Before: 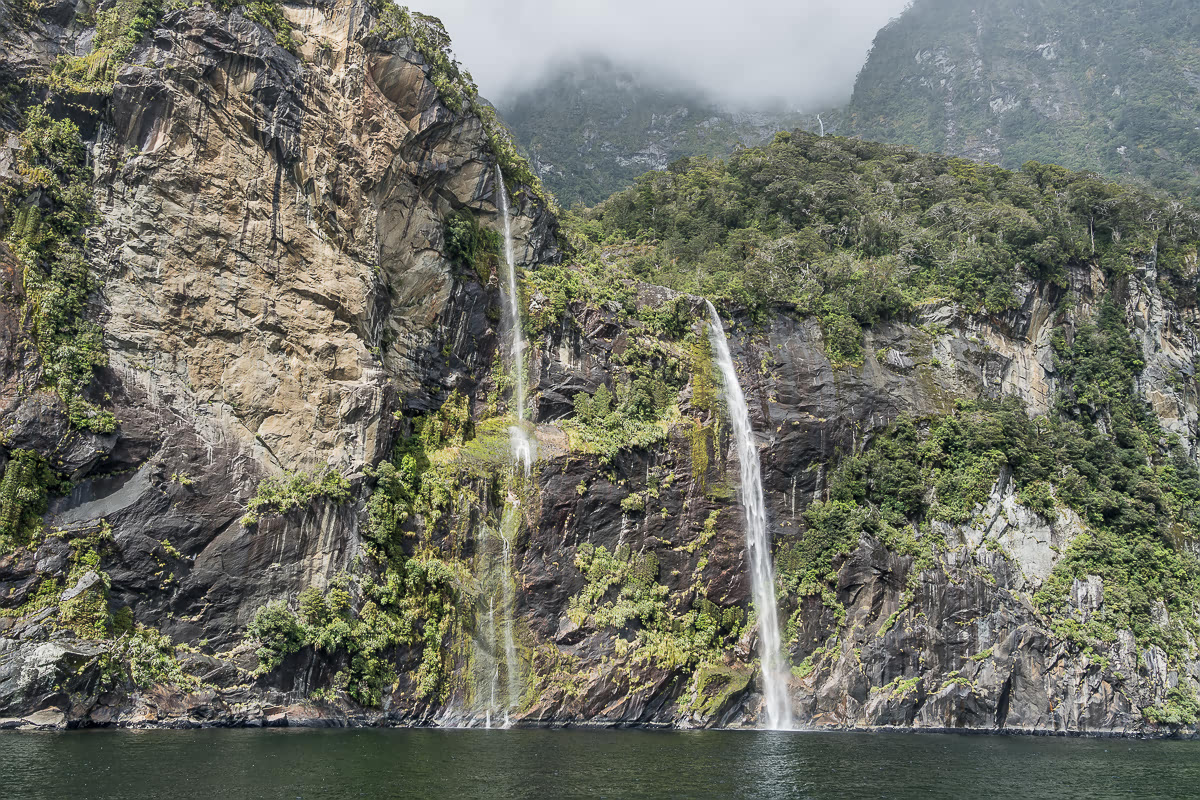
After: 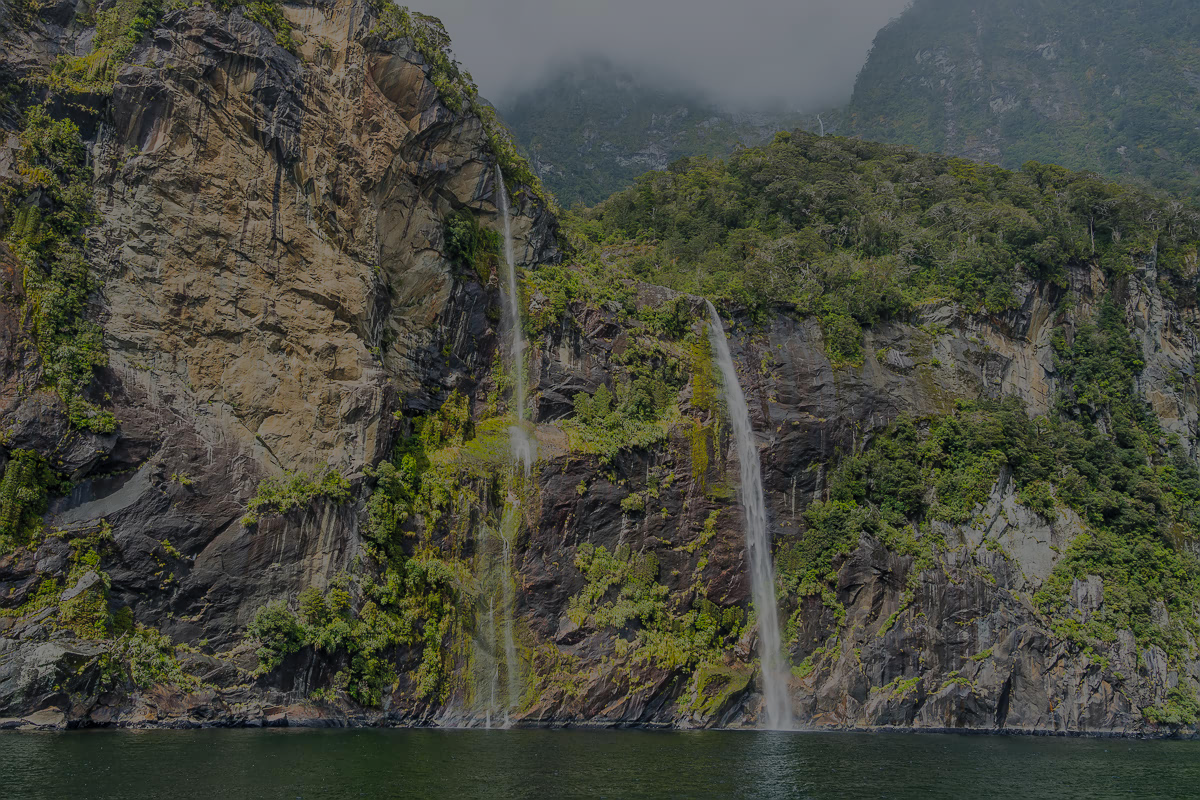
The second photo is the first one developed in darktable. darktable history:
color balance rgb: linear chroma grading › global chroma 41.901%, perceptual saturation grading › global saturation 7.077%, perceptual saturation grading › shadows 2.874%, perceptual brilliance grading › global brilliance -48.043%
contrast brightness saturation: brightness 0.092, saturation 0.195
